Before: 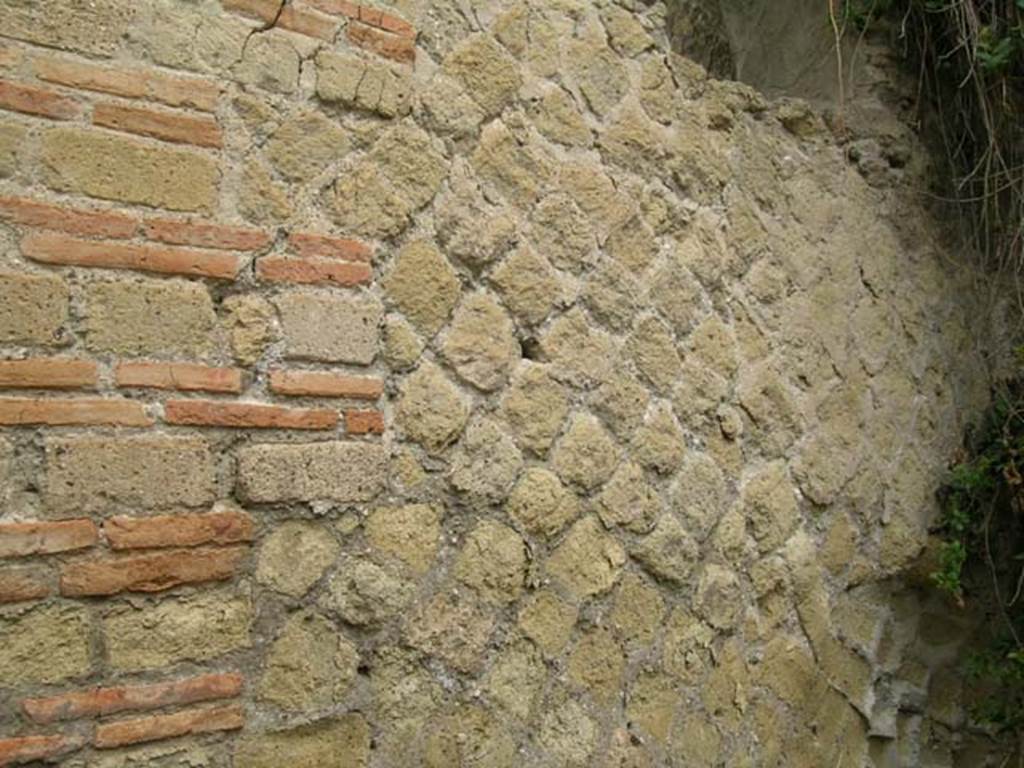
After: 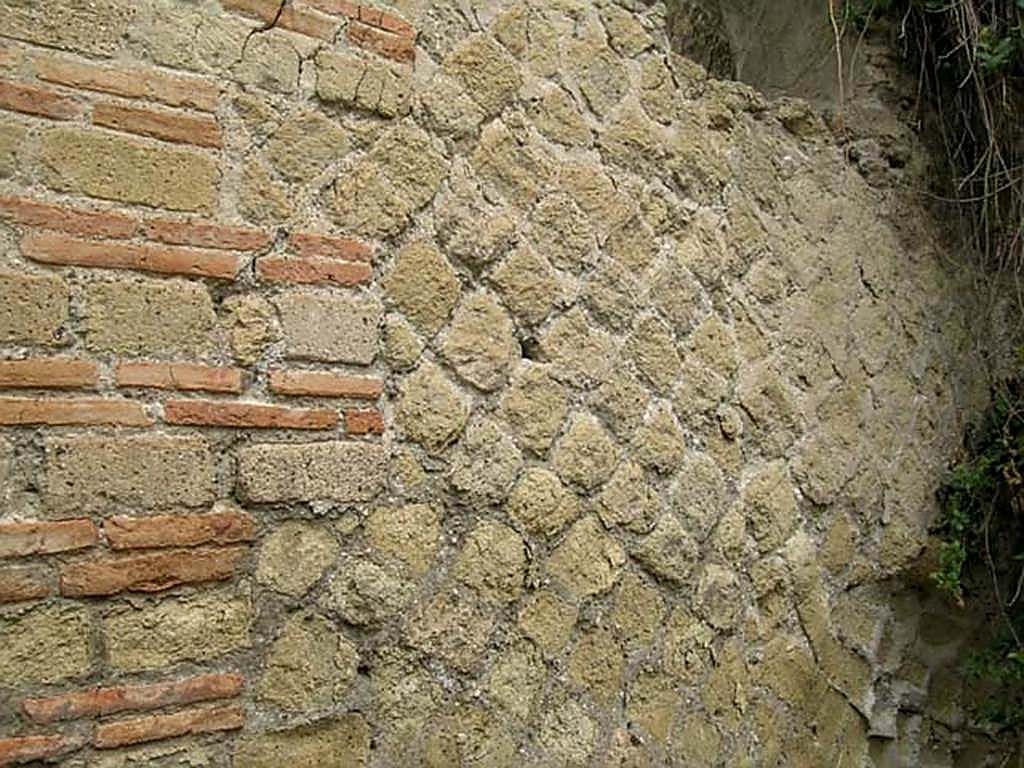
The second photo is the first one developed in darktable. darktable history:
grain: coarseness 0.09 ISO, strength 10%
local contrast: on, module defaults
sharpen: radius 1.4, amount 1.25, threshold 0.7
